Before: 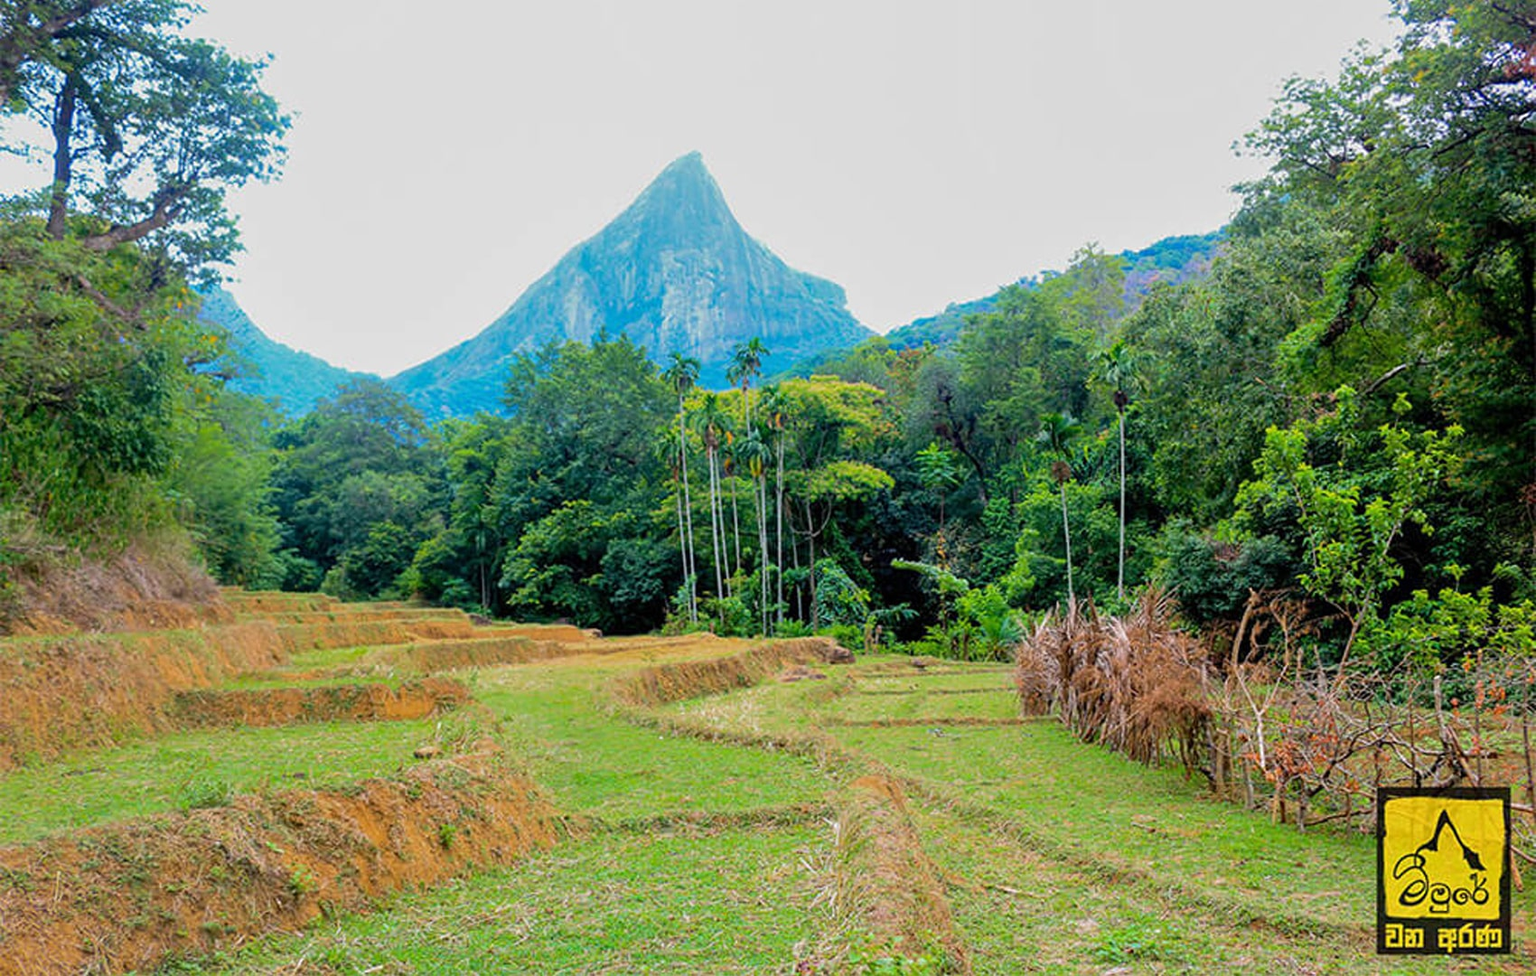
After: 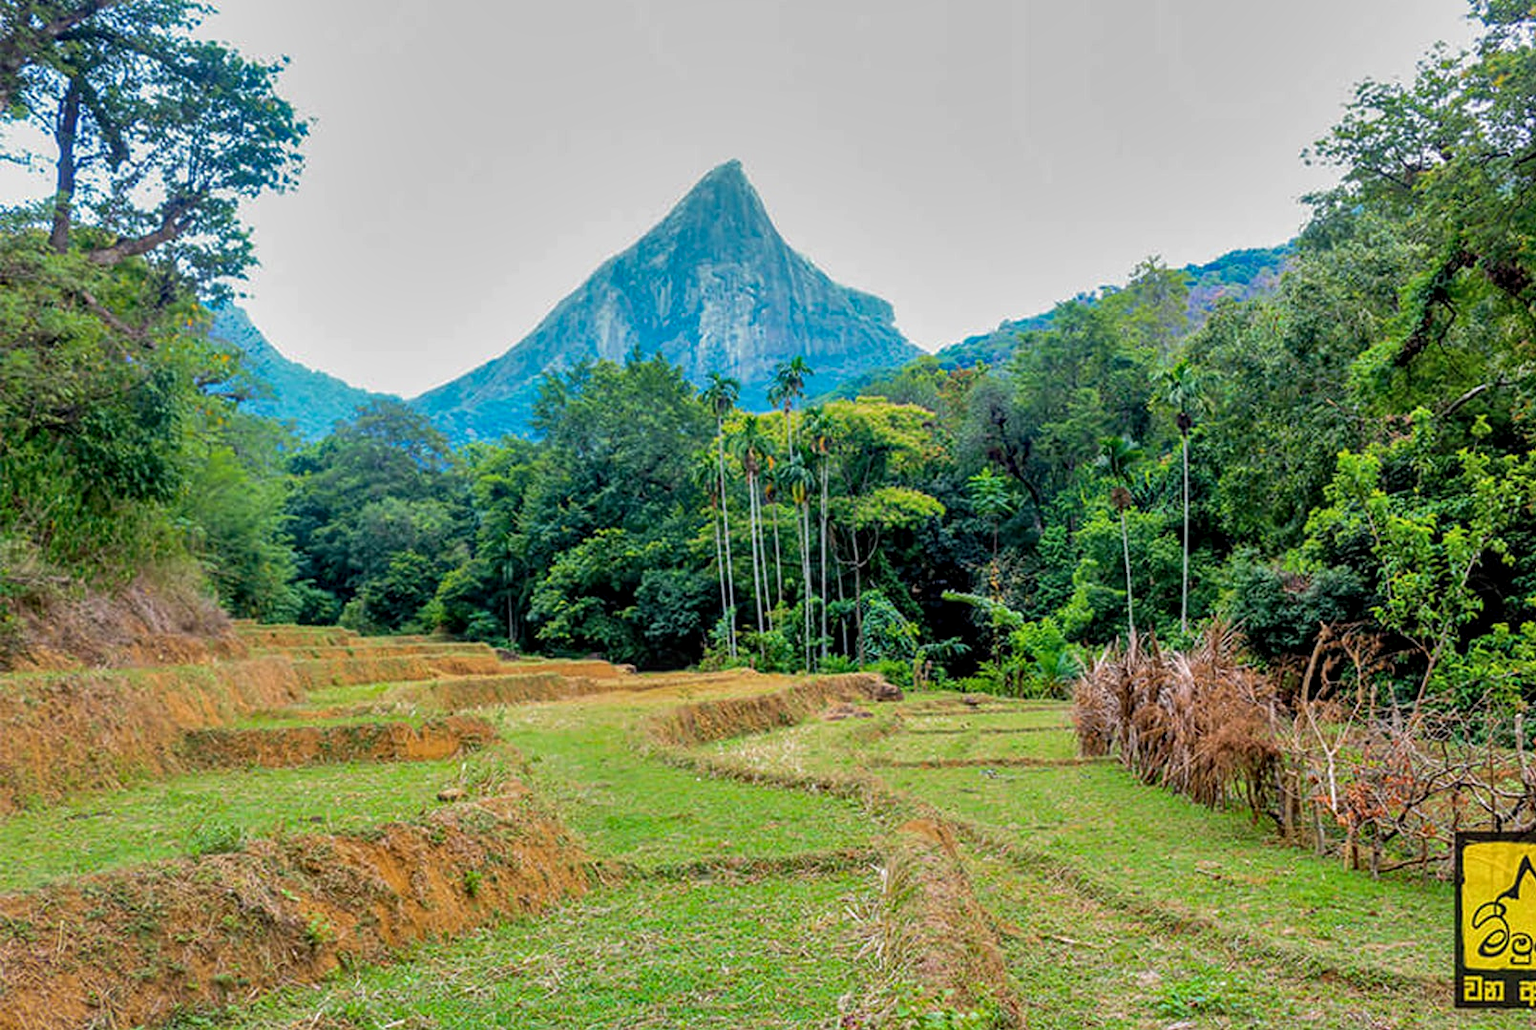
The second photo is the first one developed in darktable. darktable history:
shadows and highlights: shadows 39.36, highlights -55.64, low approximation 0.01, soften with gaussian
local contrast: on, module defaults
crop and rotate: left 0%, right 5.346%
